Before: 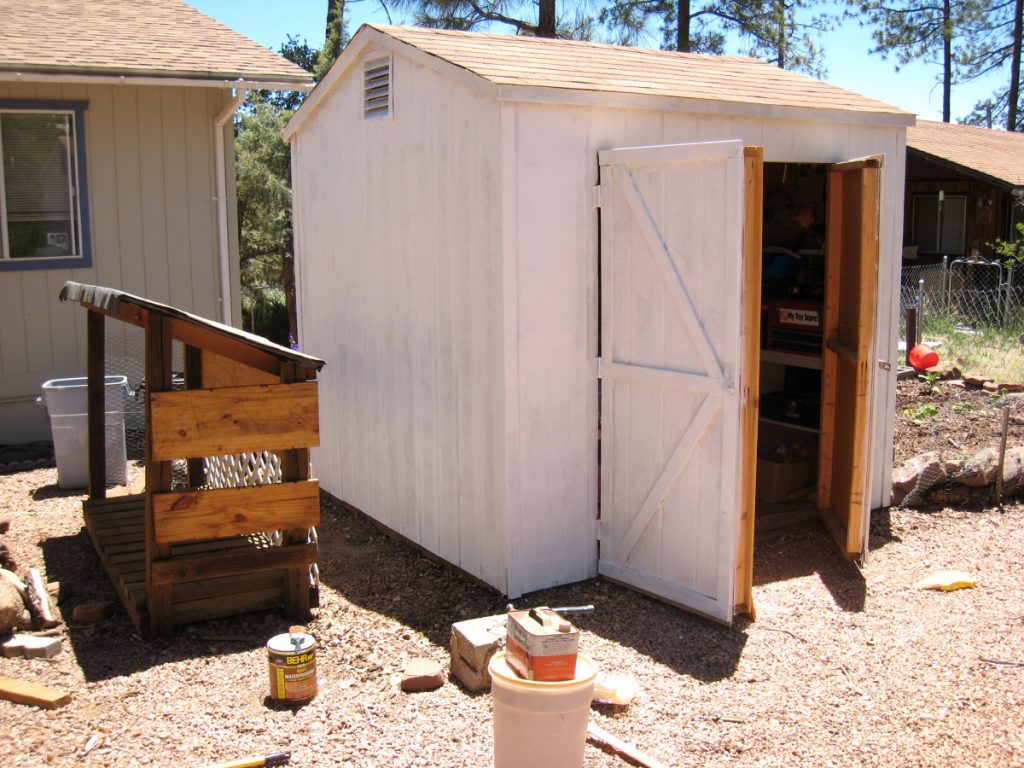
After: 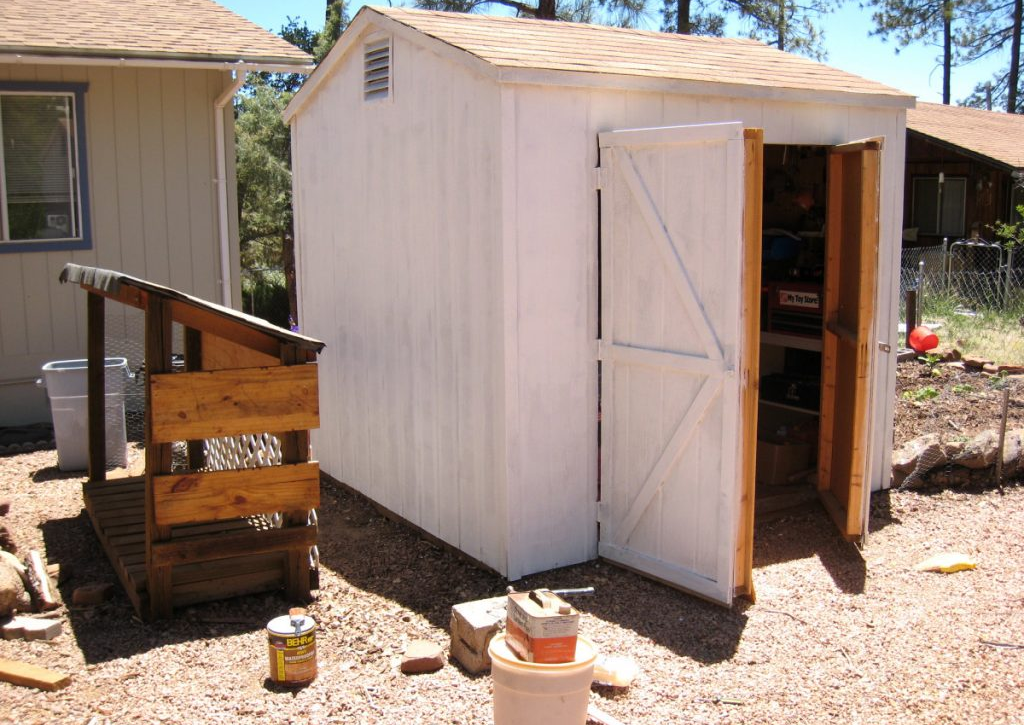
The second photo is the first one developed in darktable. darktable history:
crop and rotate: top 2.434%, bottom 3.101%
